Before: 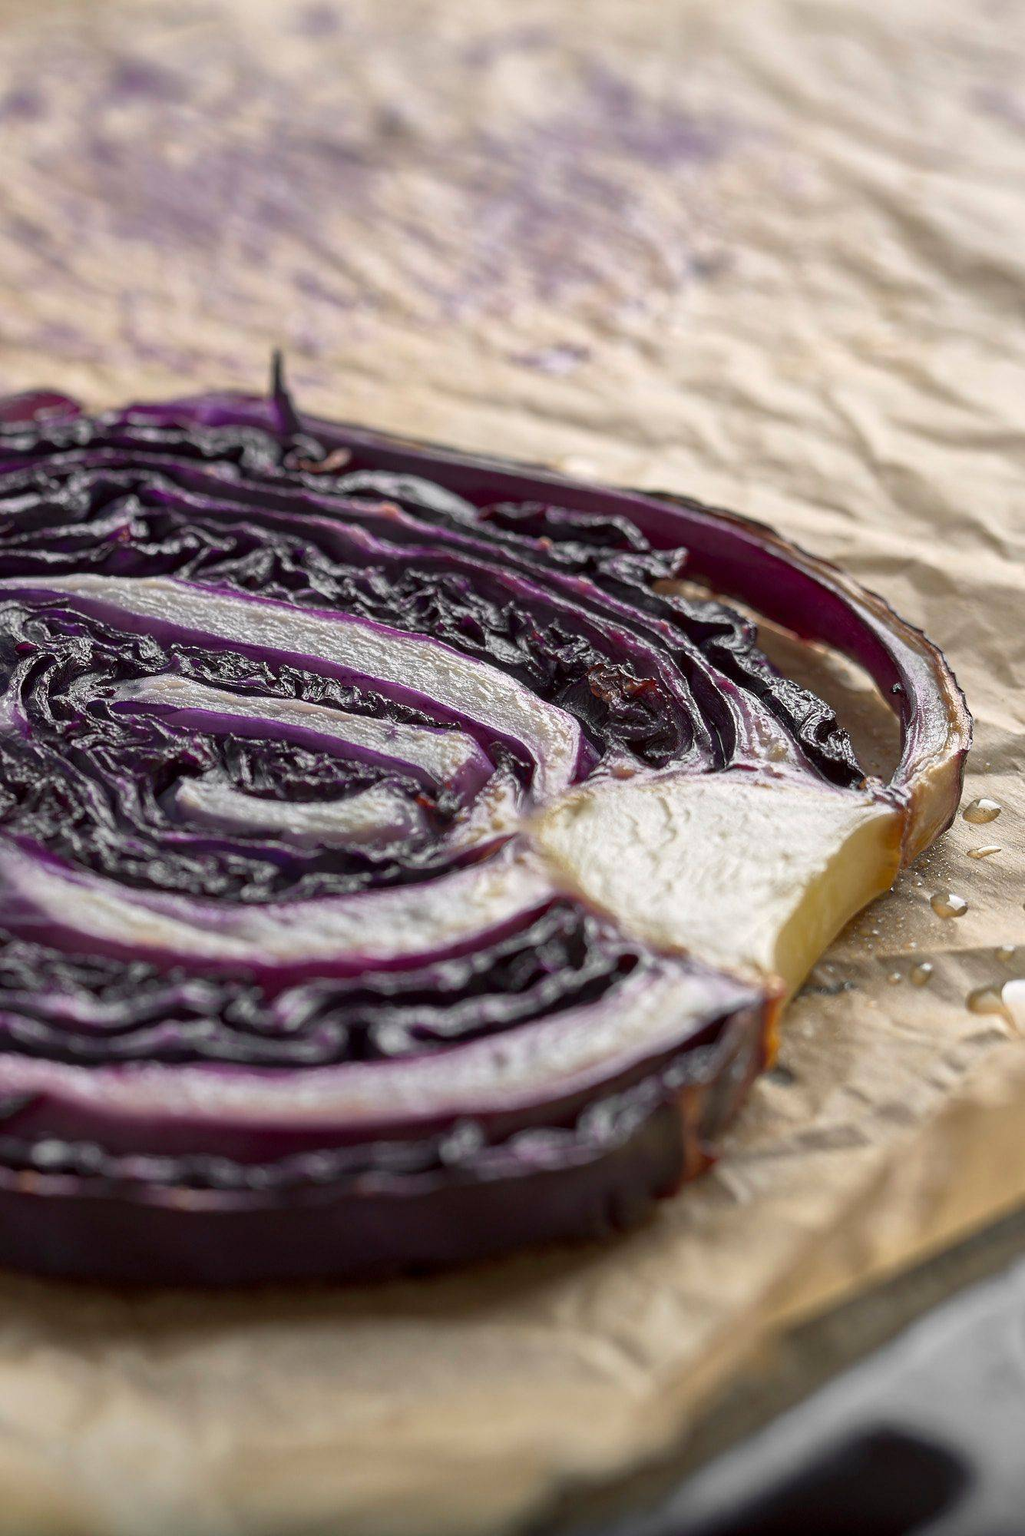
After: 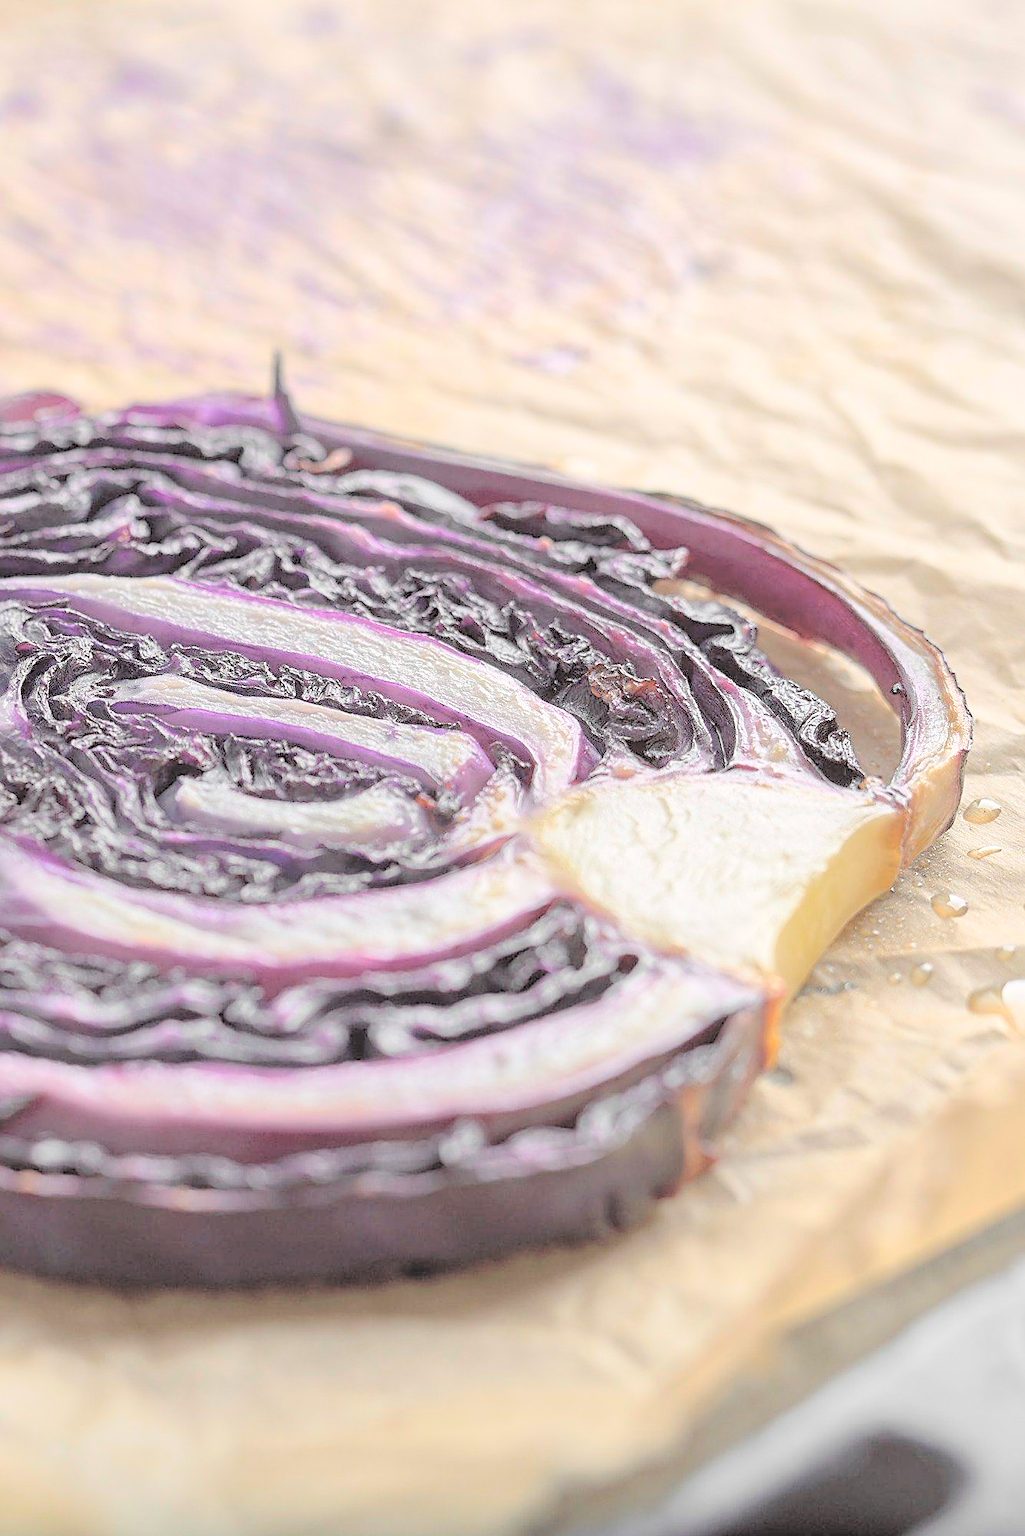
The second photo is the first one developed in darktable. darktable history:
contrast brightness saturation: brightness 1
sharpen: radius 1.967
